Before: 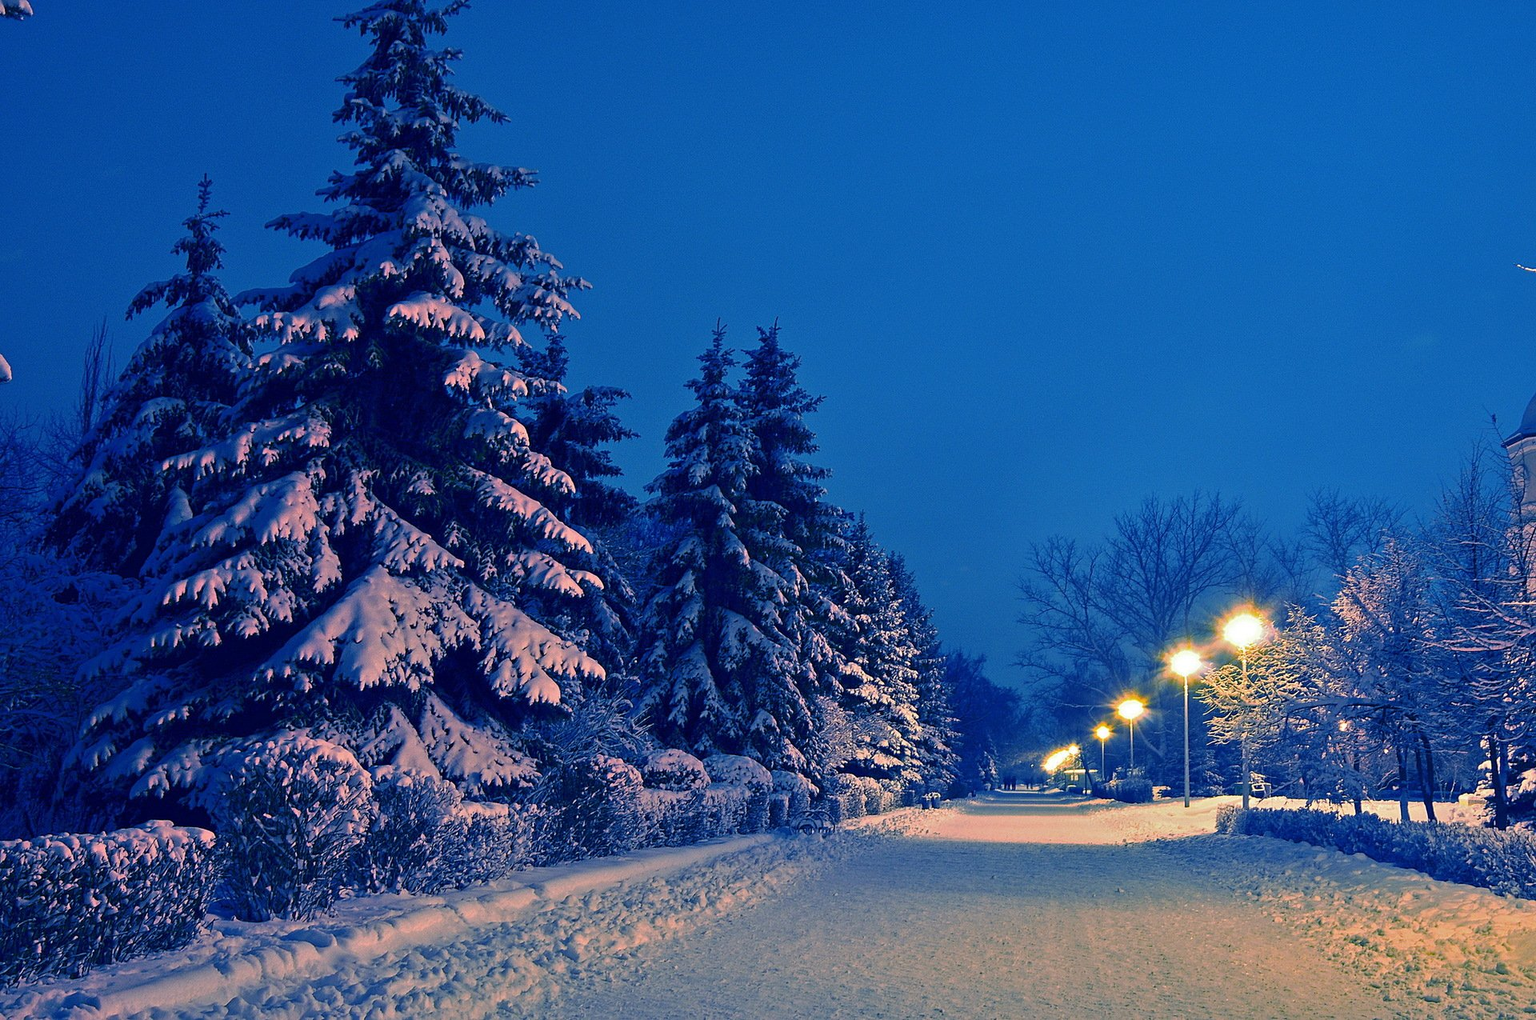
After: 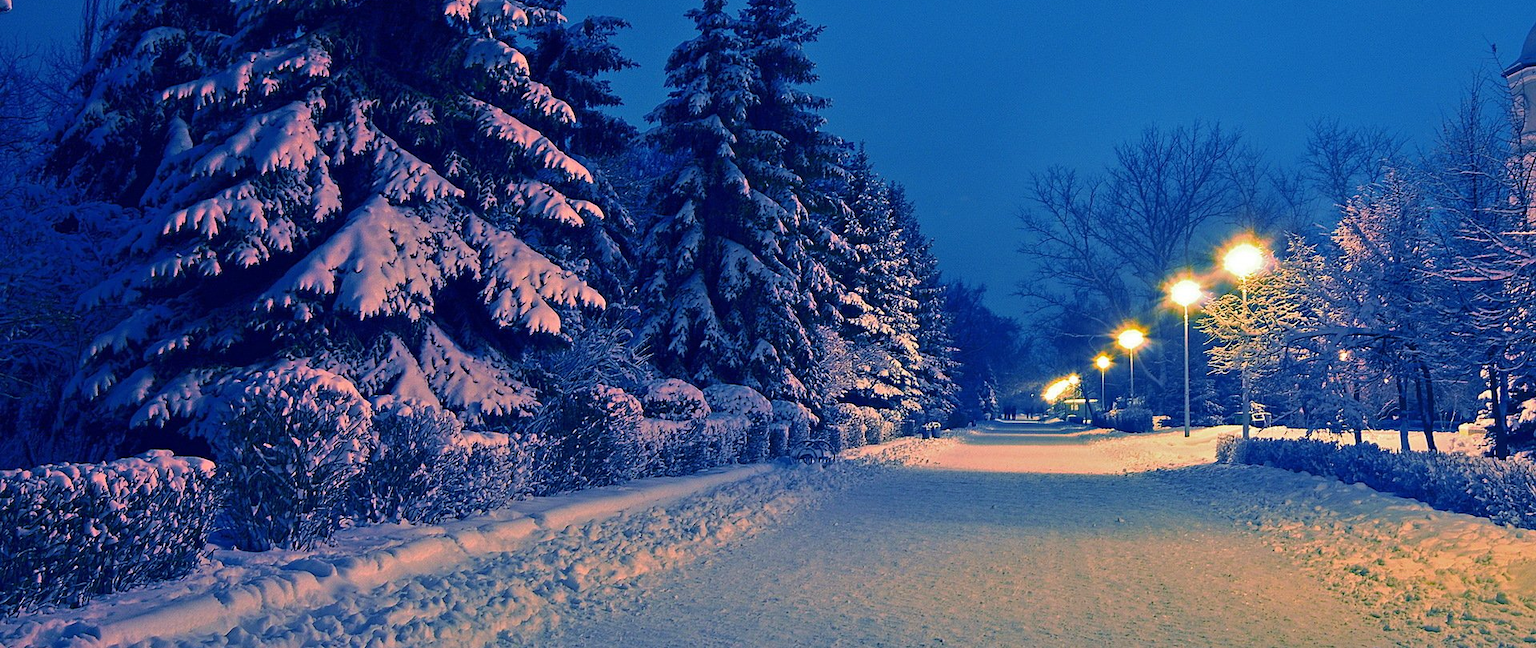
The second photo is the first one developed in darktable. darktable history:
velvia: on, module defaults
crop and rotate: top 36.435%
